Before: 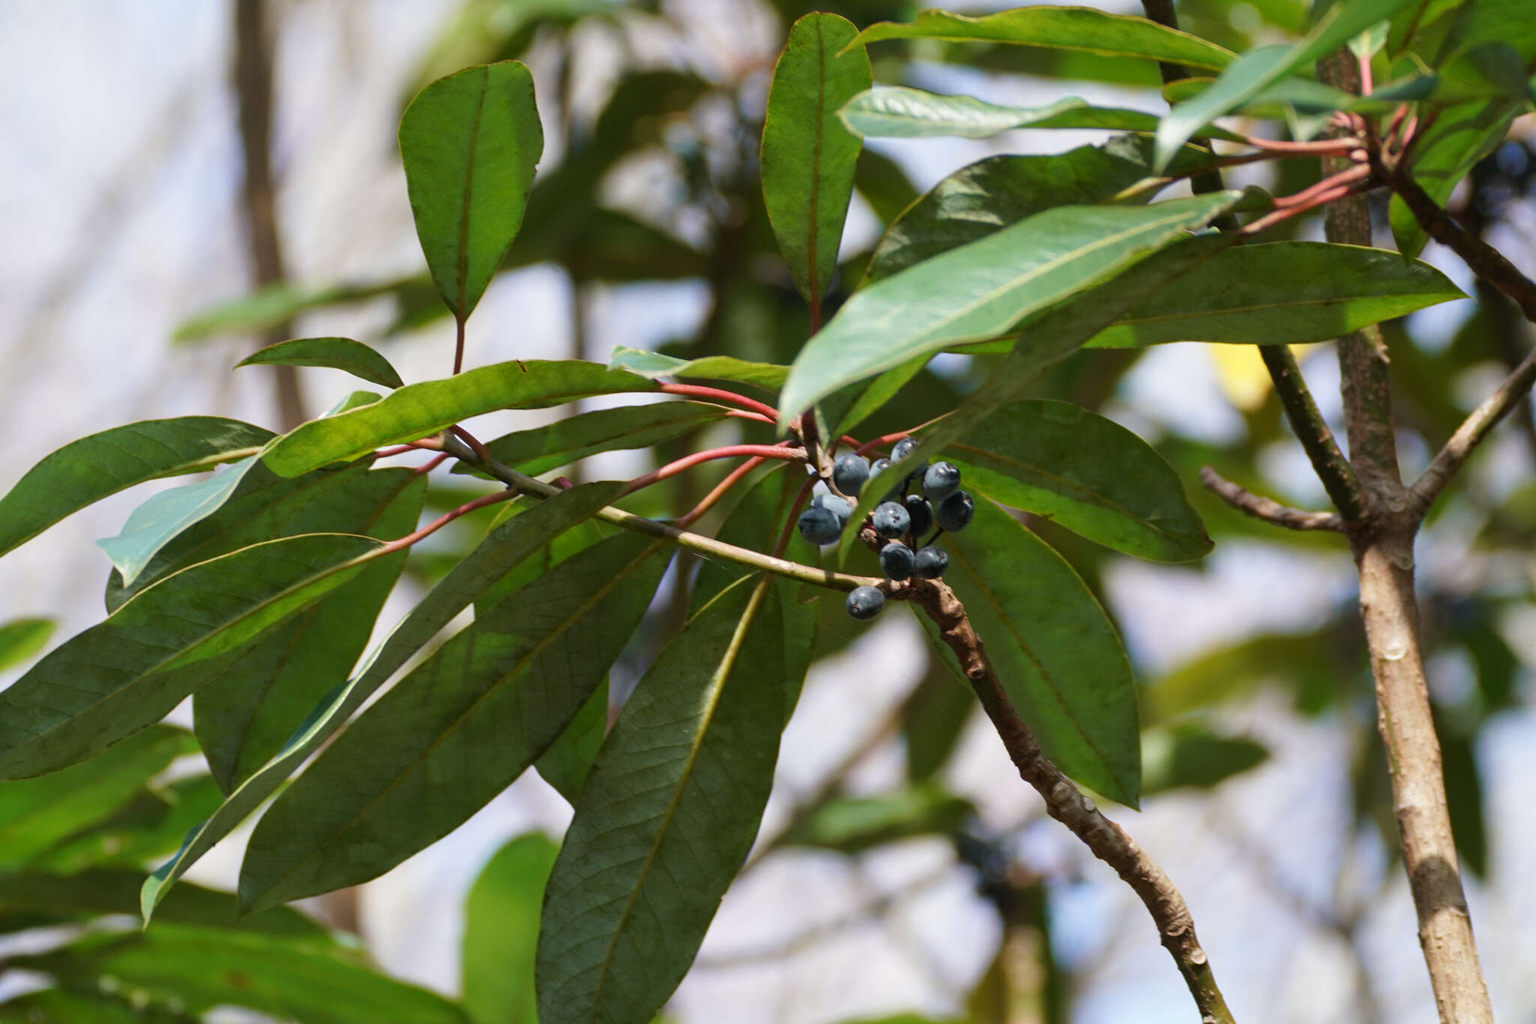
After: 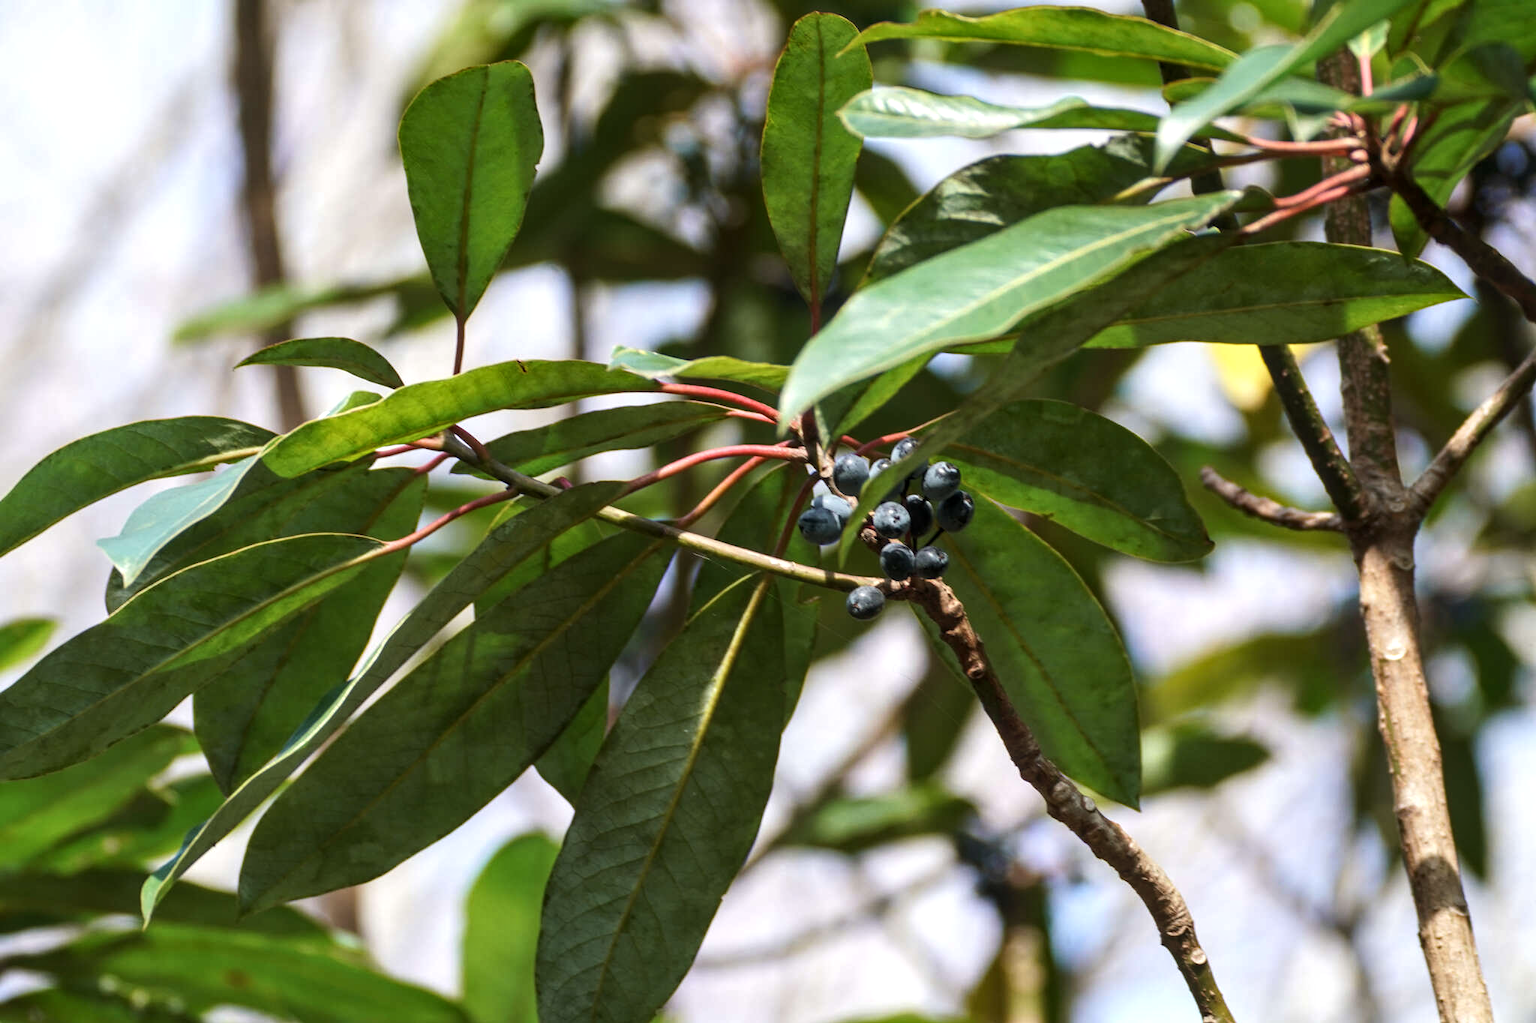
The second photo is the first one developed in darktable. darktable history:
tone equalizer: -8 EV -0.387 EV, -7 EV -0.355 EV, -6 EV -0.326 EV, -5 EV -0.213 EV, -3 EV 0.199 EV, -2 EV 0.362 EV, -1 EV 0.366 EV, +0 EV 0.411 EV, edges refinement/feathering 500, mask exposure compensation -1.57 EV, preserve details no
local contrast: on, module defaults
